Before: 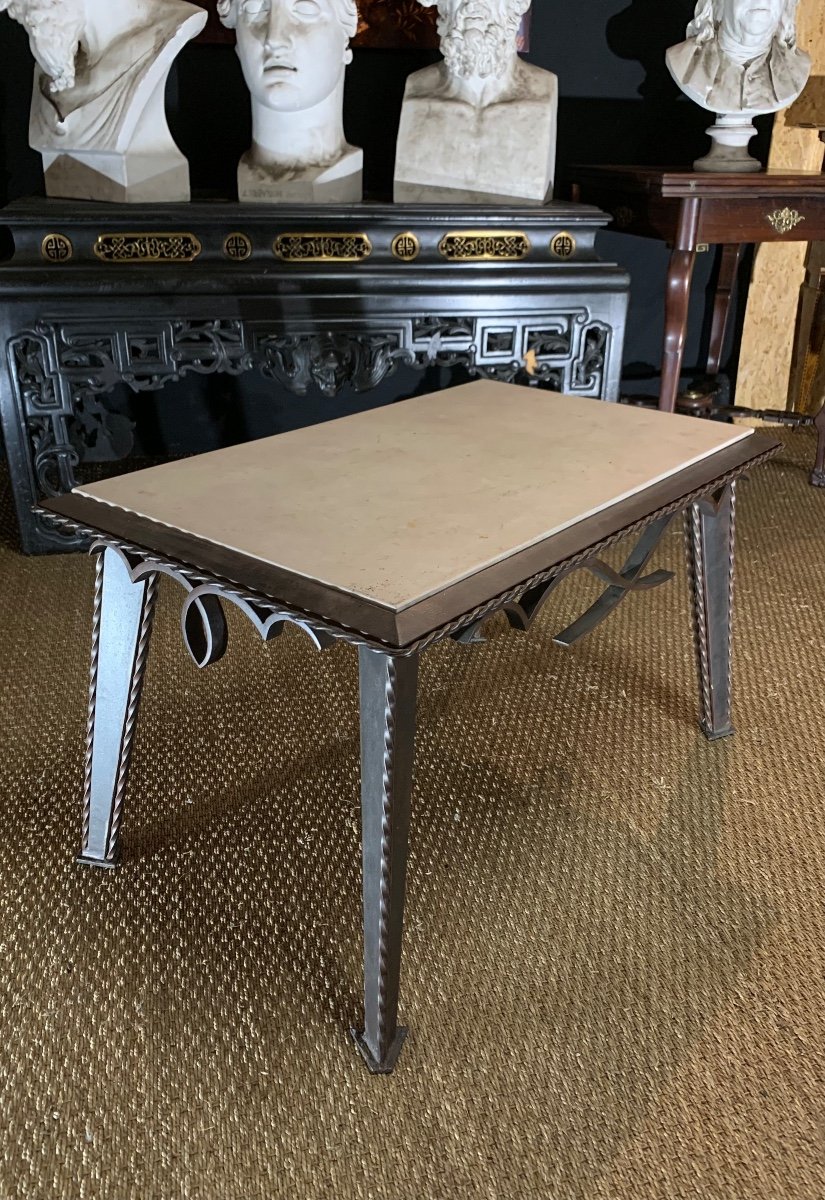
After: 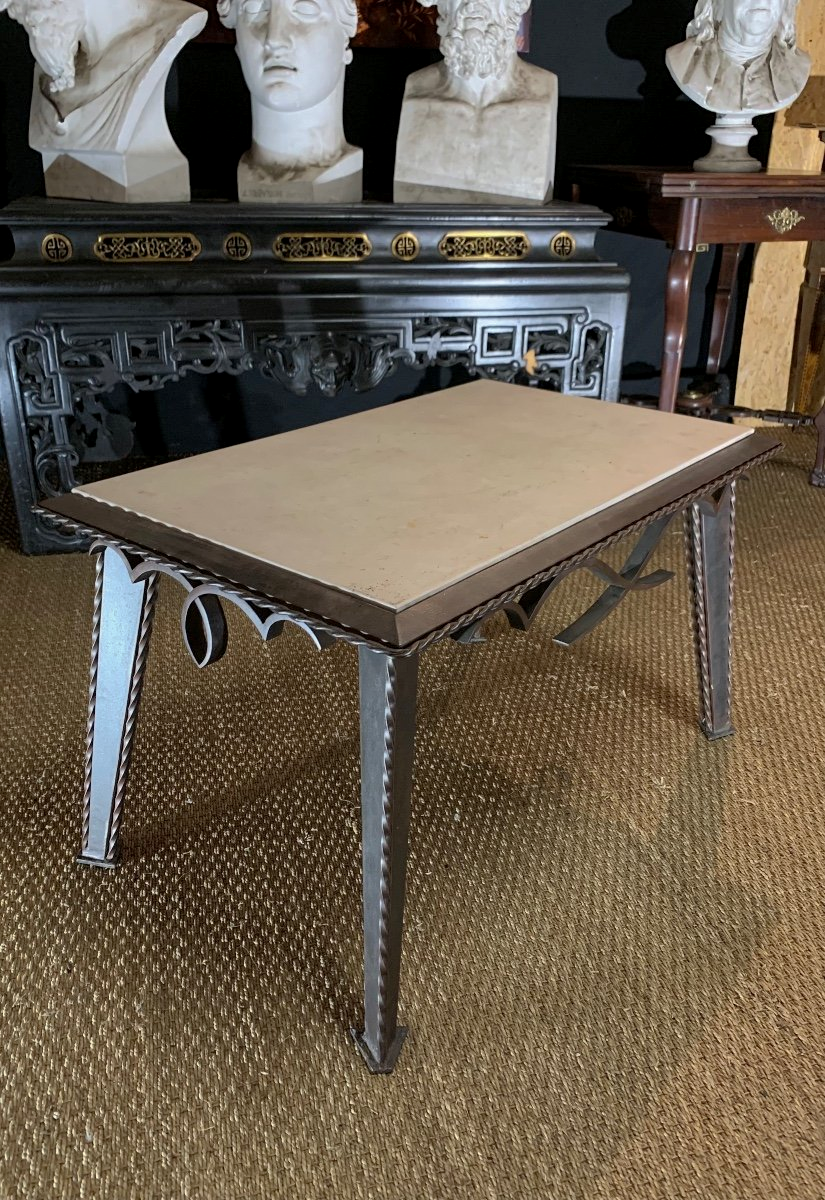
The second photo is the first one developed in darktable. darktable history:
exposure: black level correction 0.002, compensate highlight preservation false
shadows and highlights: shadows 30.16
